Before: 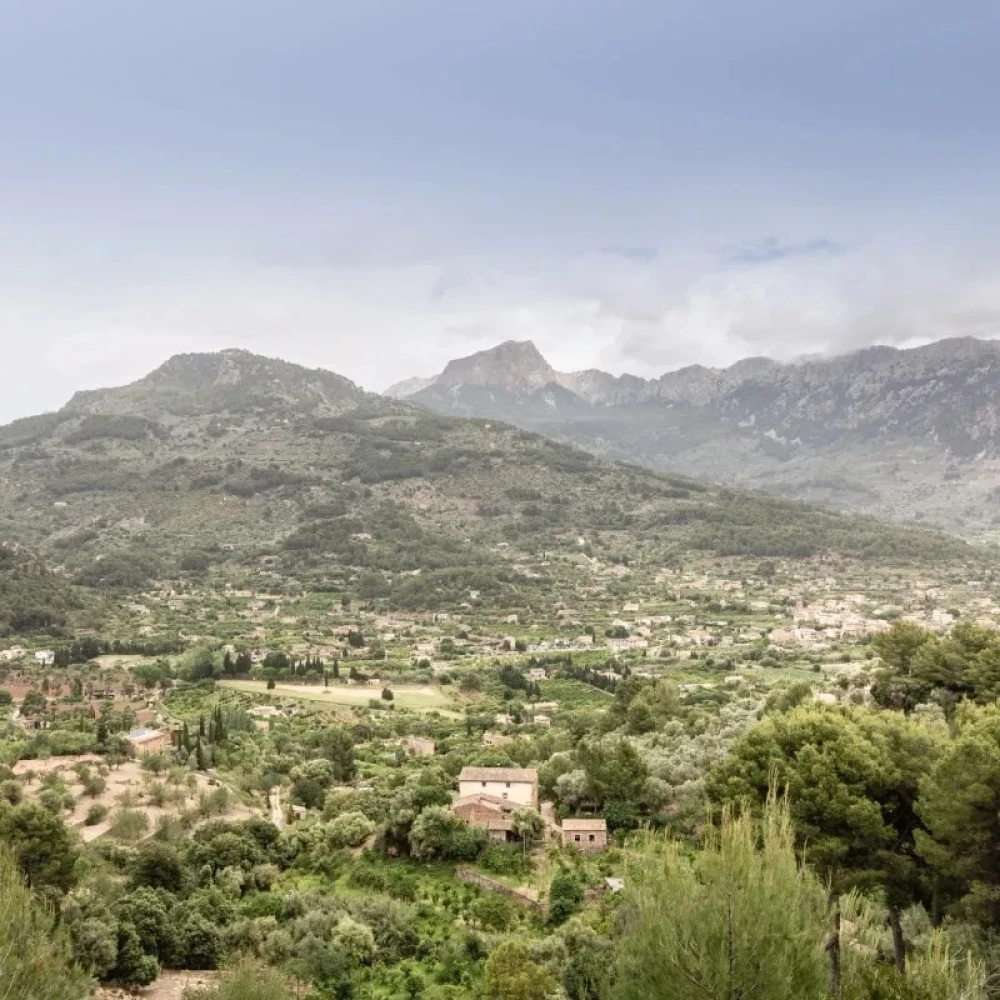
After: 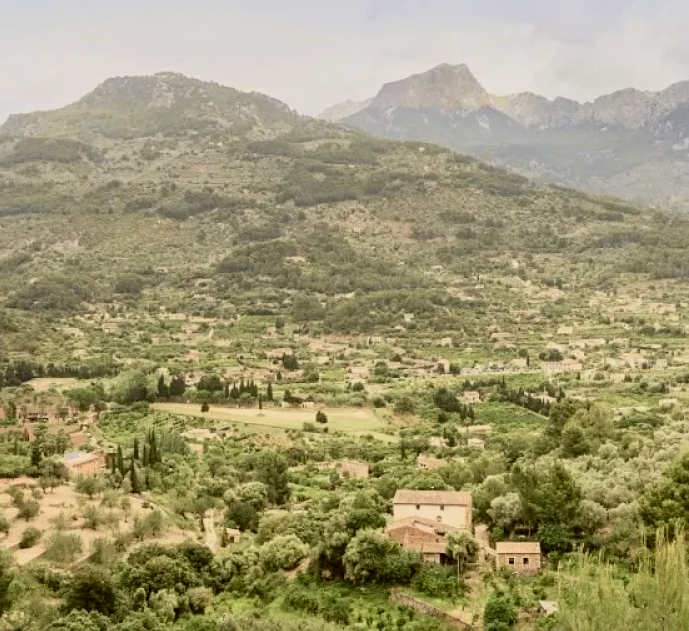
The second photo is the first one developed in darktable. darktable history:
exposure: exposure -0.068 EV, compensate exposure bias true, compensate highlight preservation false
crop: left 6.679%, top 27.733%, right 24.39%, bottom 9.073%
tone curve: curves: ch0 [(0, 0) (0.091, 0.066) (0.184, 0.16) (0.491, 0.519) (0.748, 0.765) (1, 0.919)]; ch1 [(0, 0) (0.179, 0.173) (0.322, 0.32) (0.424, 0.424) (0.502, 0.504) (0.56, 0.575) (0.631, 0.675) (0.777, 0.806) (1, 1)]; ch2 [(0, 0) (0.434, 0.447) (0.485, 0.495) (0.524, 0.563) (0.676, 0.691) (1, 1)], color space Lab, independent channels, preserve colors none
sharpen: amount 0.21
